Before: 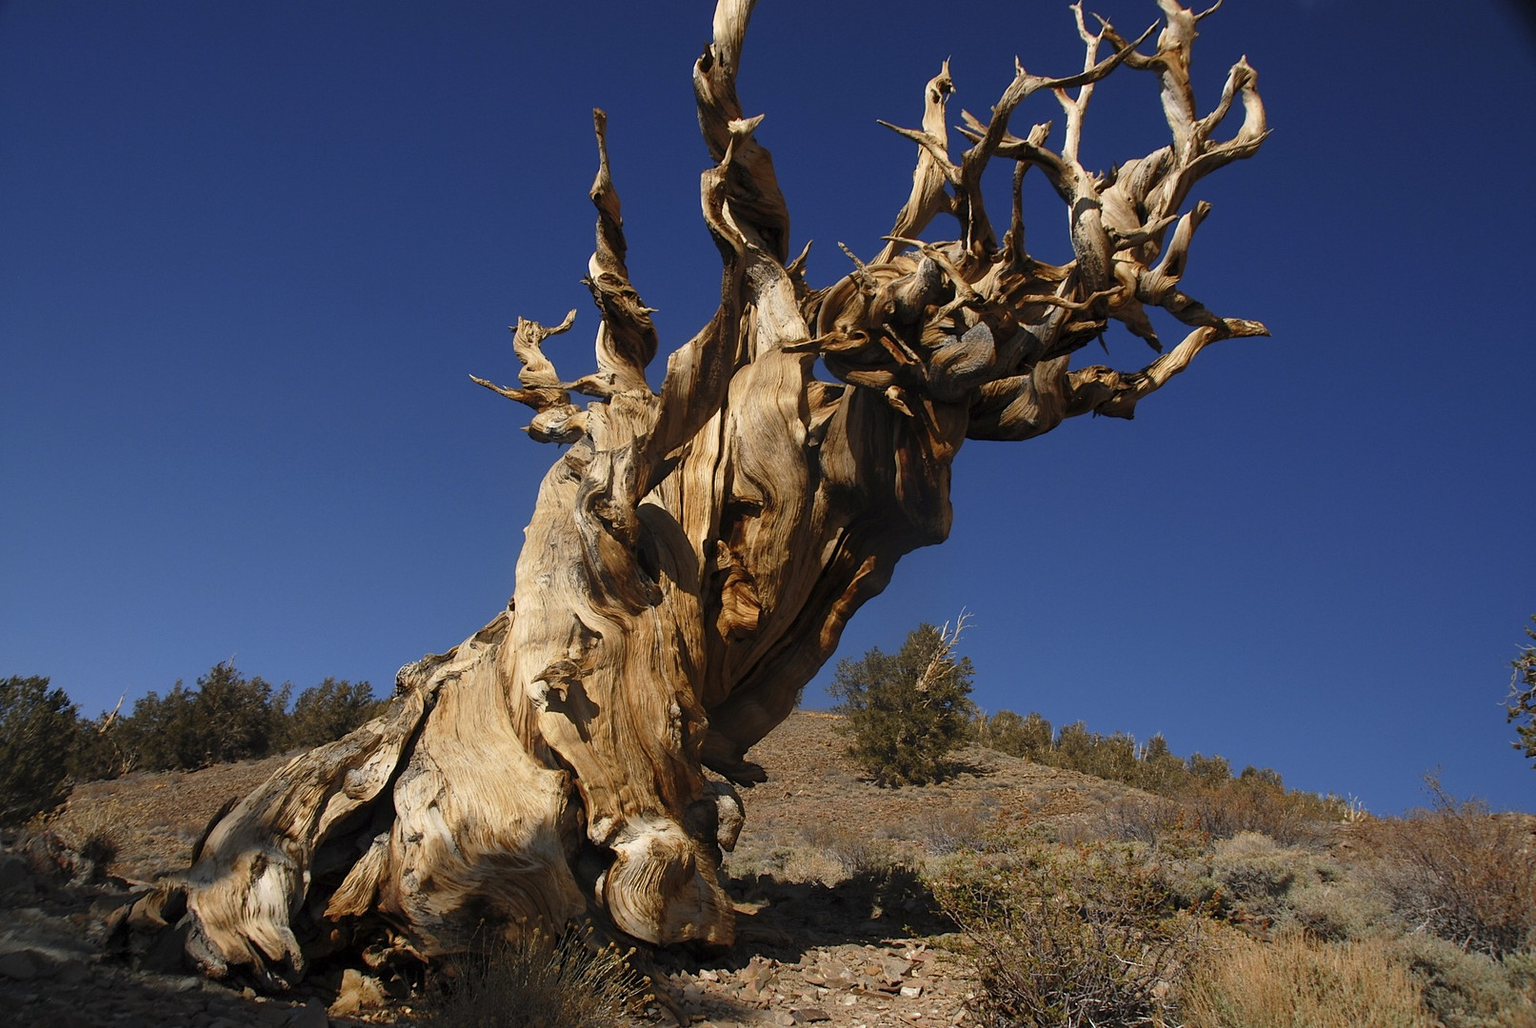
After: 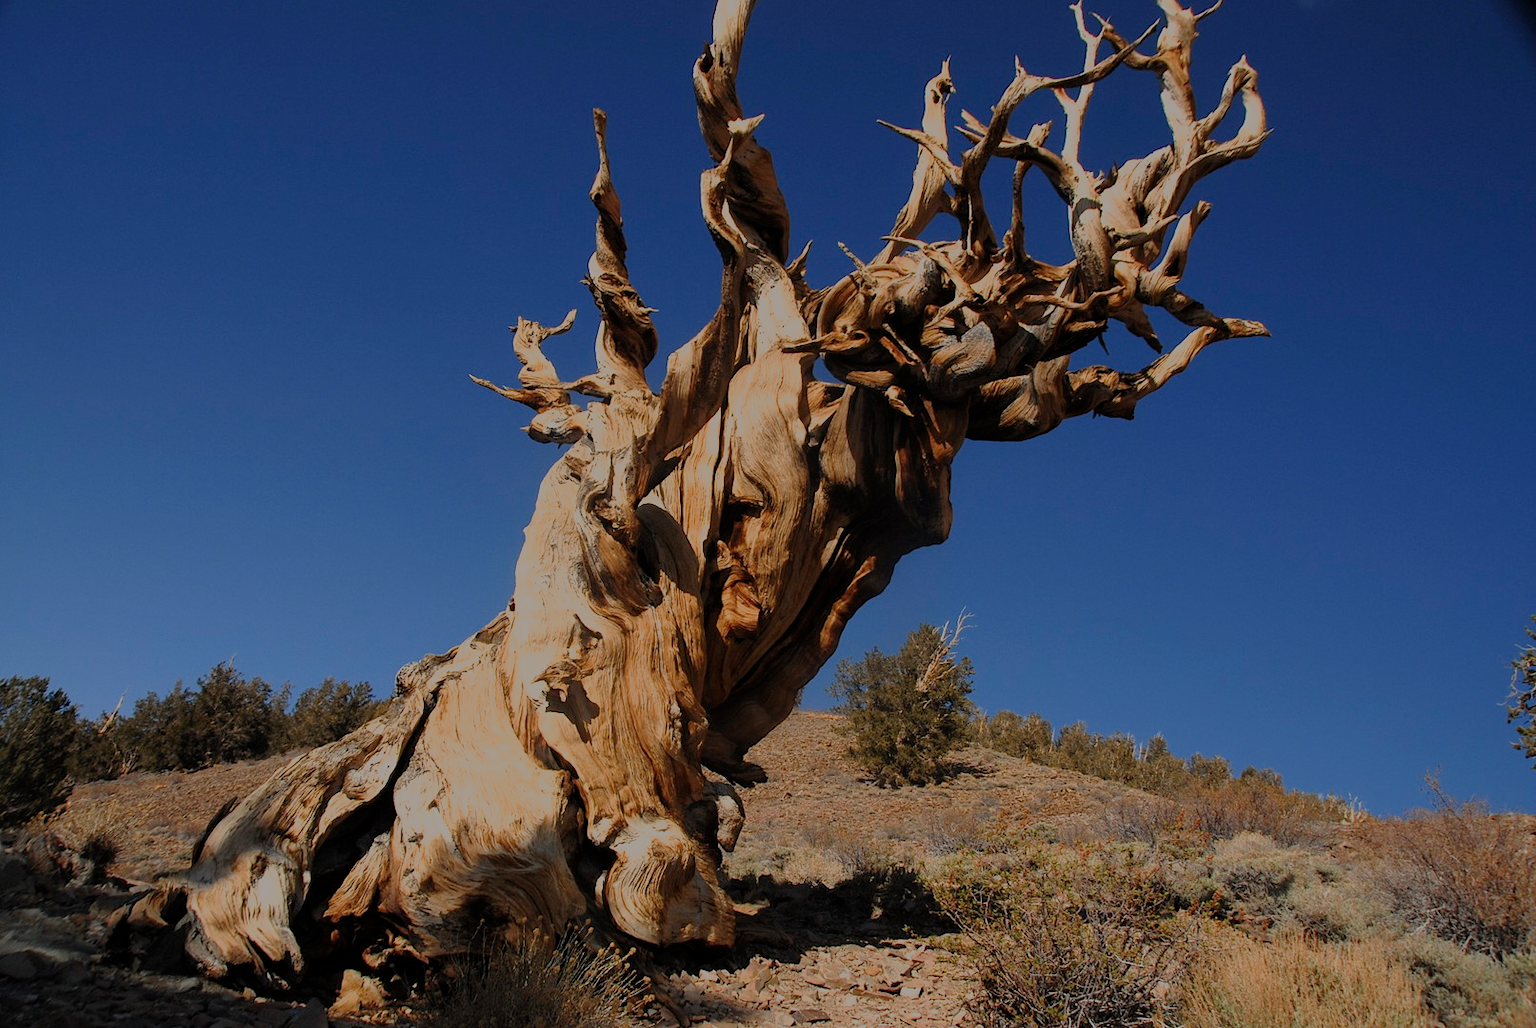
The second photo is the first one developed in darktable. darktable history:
exposure: compensate highlight preservation false
filmic rgb: black relative exposure -13.14 EV, white relative exposure 4.04 EV, target white luminance 85.016%, hardness 6.28, latitude 42.17%, contrast 0.862, shadows ↔ highlights balance 8.51%
